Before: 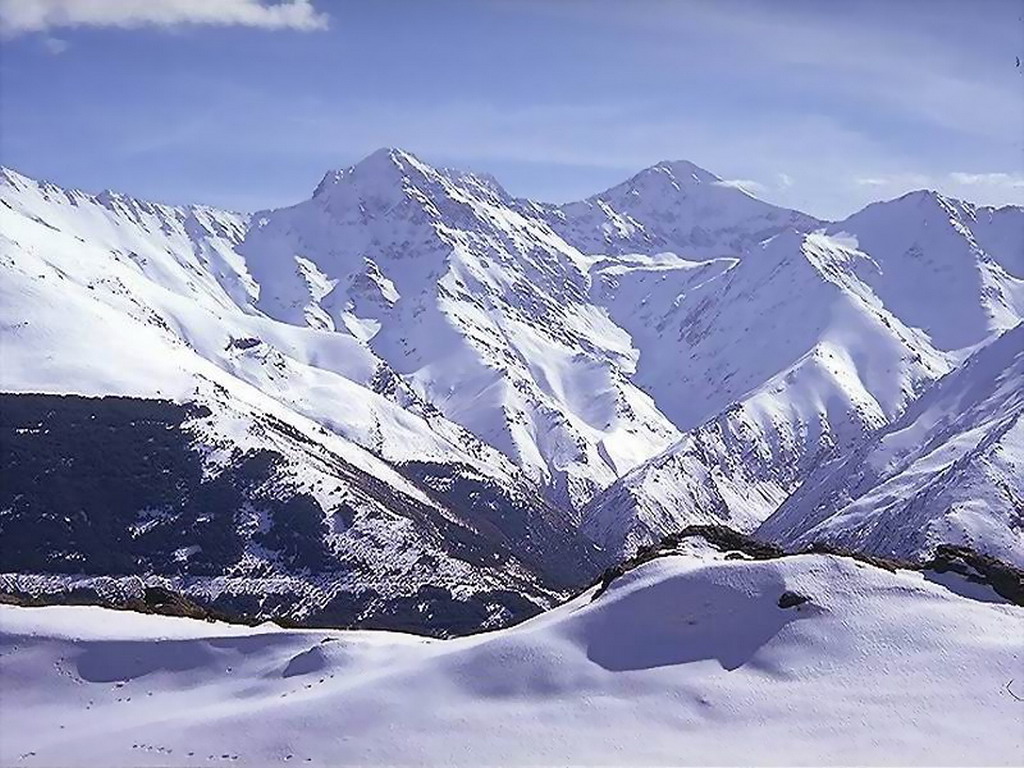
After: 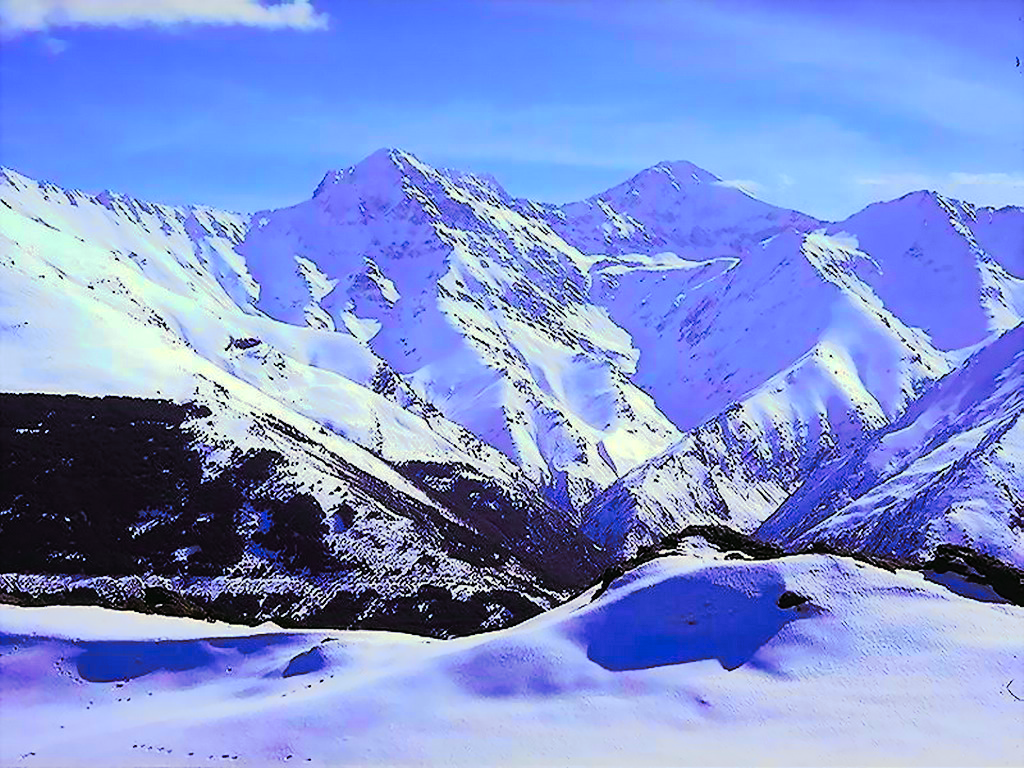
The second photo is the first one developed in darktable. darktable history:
tone curve: curves: ch0 [(0, 0) (0.003, 0.011) (0.011, 0.014) (0.025, 0.018) (0.044, 0.023) (0.069, 0.028) (0.1, 0.031) (0.136, 0.039) (0.177, 0.056) (0.224, 0.081) (0.277, 0.129) (0.335, 0.188) (0.399, 0.256) (0.468, 0.367) (0.543, 0.514) (0.623, 0.684) (0.709, 0.785) (0.801, 0.846) (0.898, 0.884) (1, 1)], preserve colors none
color look up table: target L [102.38, 70.78, 95.34, 94.14, 93.11, 59.26, 73.87, 58.57, 57.78, 74.24, 53.94, 46.97, 48.72, 26.1, 202.2, 84.85, 61.37, 59.28, 54.74, 51.88, 56.65, 34.74, 32.51, 25.71, 71.92, 62, 61.19, 61.58, 57.54, 54.89, 51.11, 56.44, 48.54, 50.18, 40.14, 34.03, 41.93, 7.361, 4.533, 94.58, 89.4, 88.62, 65.23, 71.9, 59.96, 54.59, 51.74, 33.9, 9.287], target a [-17.8, -13.57, -94.49, -102.25, -98.04, -30.91, -35.78, -25.63, -6.469, -50.9, -26.73, -20.82, -20.71, -23.33, 0, 51.7, 18.95, 36.9, 9.234, 40.6, 54.75, 37.97, 38.63, 11.95, 71.41, 9.751, 74.99, 76.72, 7.474, 27.79, 39.37, 61.39, 40.2, 51.42, 38.54, 0, 44.18, 43.73, 30.98, -88.27, -39.99, -72.66, -8.689, -28.69, -2.841, 12.28, -8.479, 12.44, -24.6], target b [71.24, 45.16, 68.67, 51.54, 39.8, 31.58, 12.64, 31.67, 32.82, 19.51, 31.73, 32.15, 11.82, 39.9, -0.002, 17.47, 38.74, 27.55, 37.07, 43.76, 3.656, 46.01, 4.496, 40.94, -54.88, -52.49, -70.07, -71.8, -79.79, -3.066, -89.95, -77.08, -2.677, -89.91, -19.46, -0.004, -104.72, -47.65, 0.496, -14.93, -24.93, -29.02, -67.9, -52.21, -58.57, -83.31, -16.25, -31.76, 3.335], num patches 49
